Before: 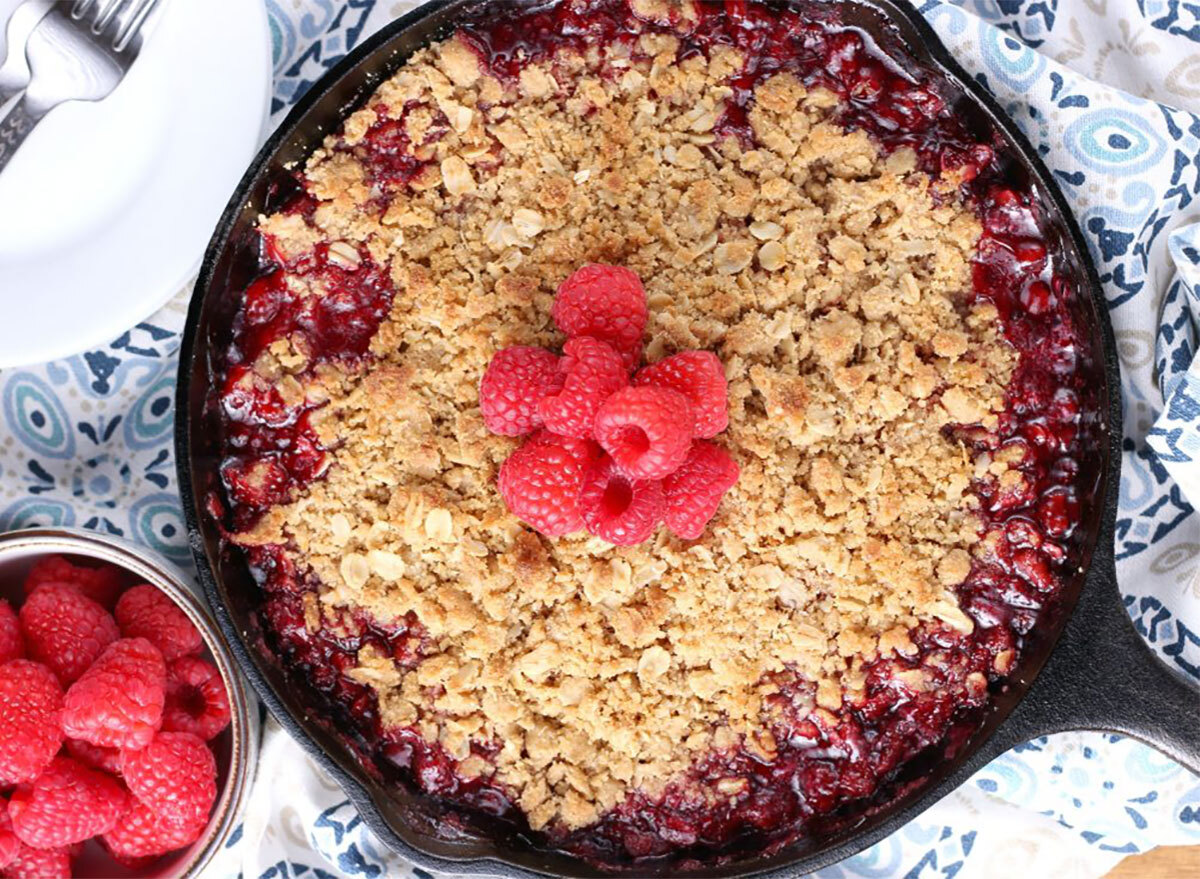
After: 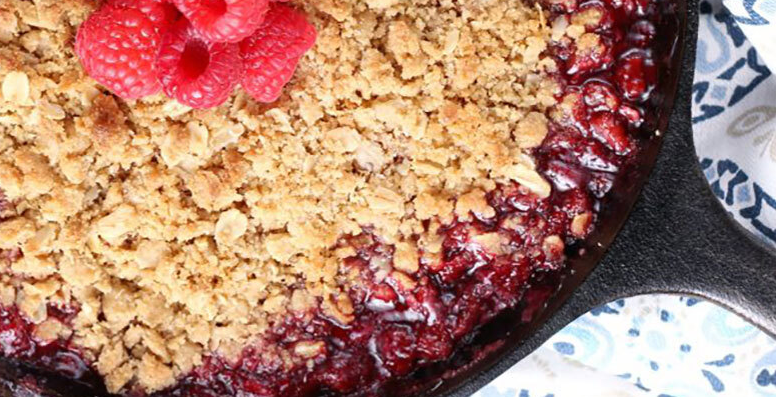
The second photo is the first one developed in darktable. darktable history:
crop and rotate: left 35.332%, top 49.882%, bottom 4.909%
exposure: compensate highlight preservation false
